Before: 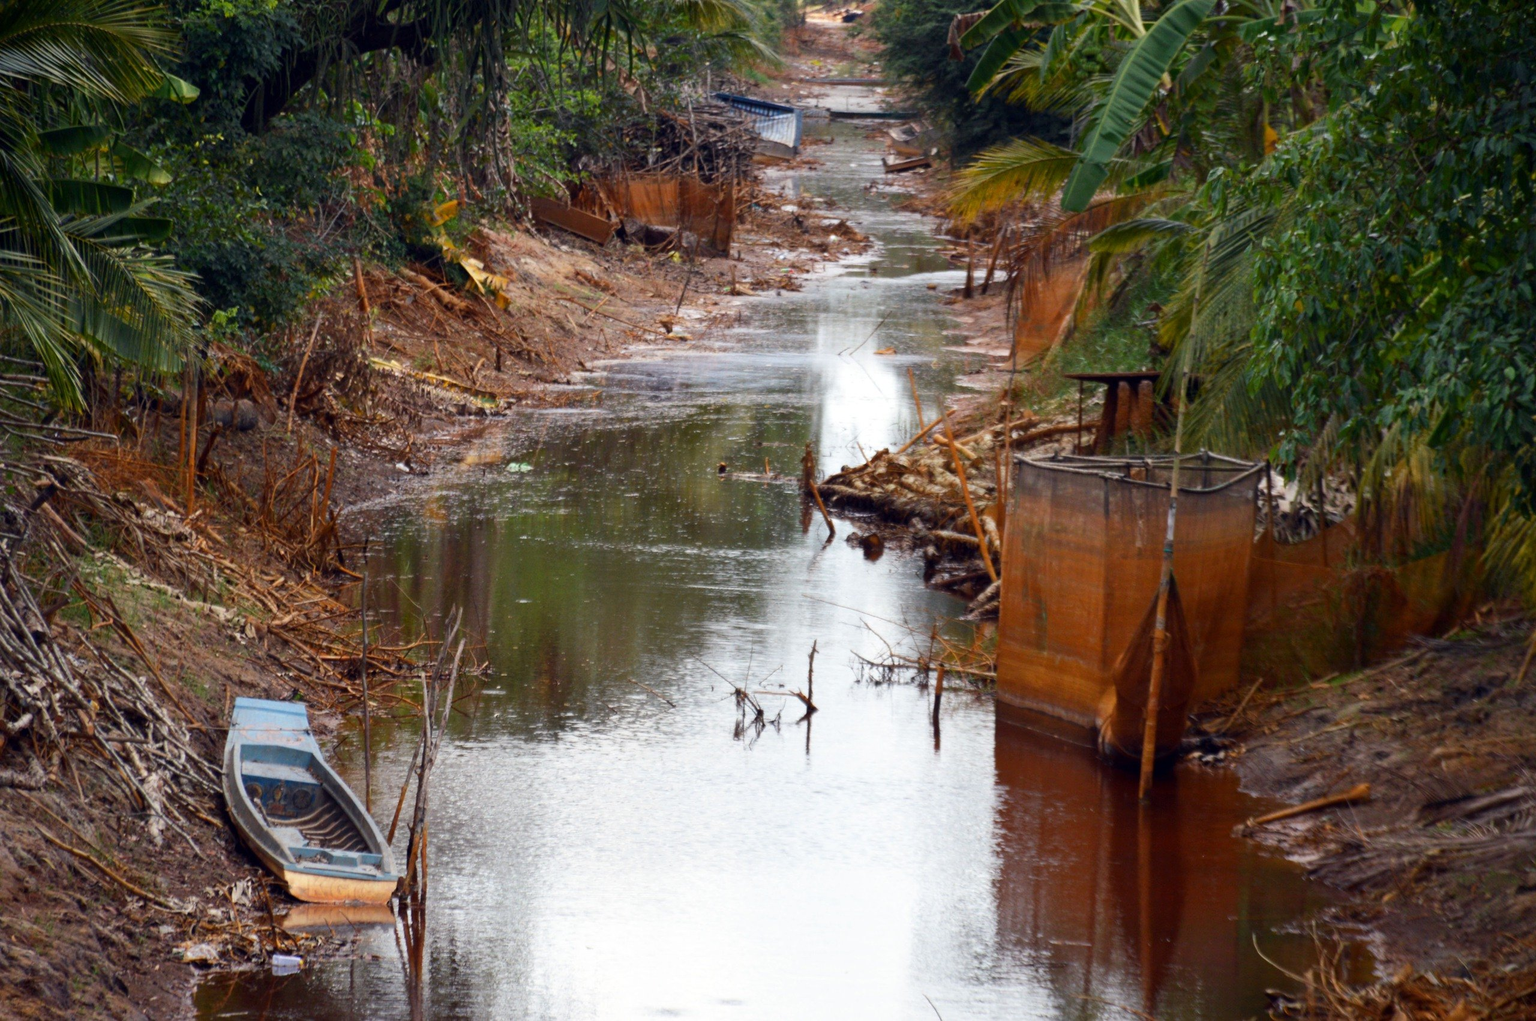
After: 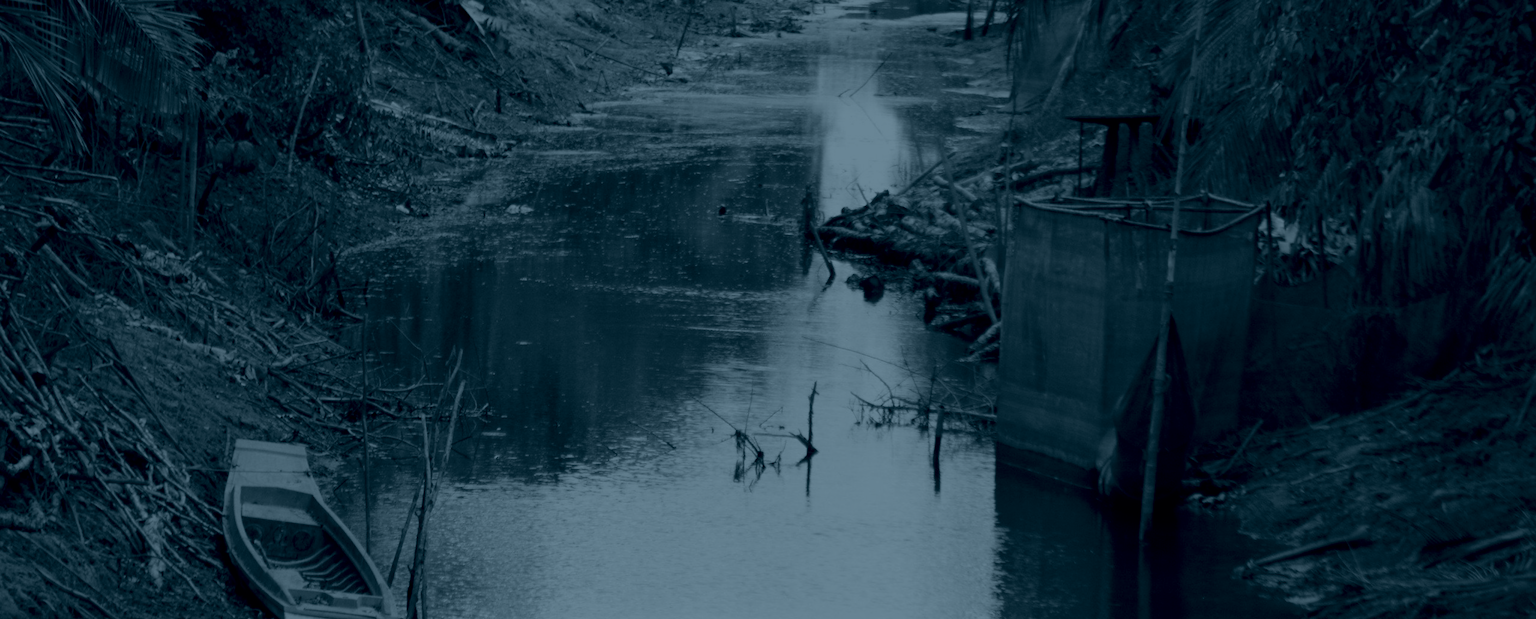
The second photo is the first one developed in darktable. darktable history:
crop and rotate: top 25.357%, bottom 13.942%
color balance rgb: perceptual saturation grading › global saturation 20%, global vibrance 20%
colorize: hue 194.4°, saturation 29%, source mix 61.75%, lightness 3.98%, version 1
exposure: exposure -0.05 EV
tone equalizer: on, module defaults
